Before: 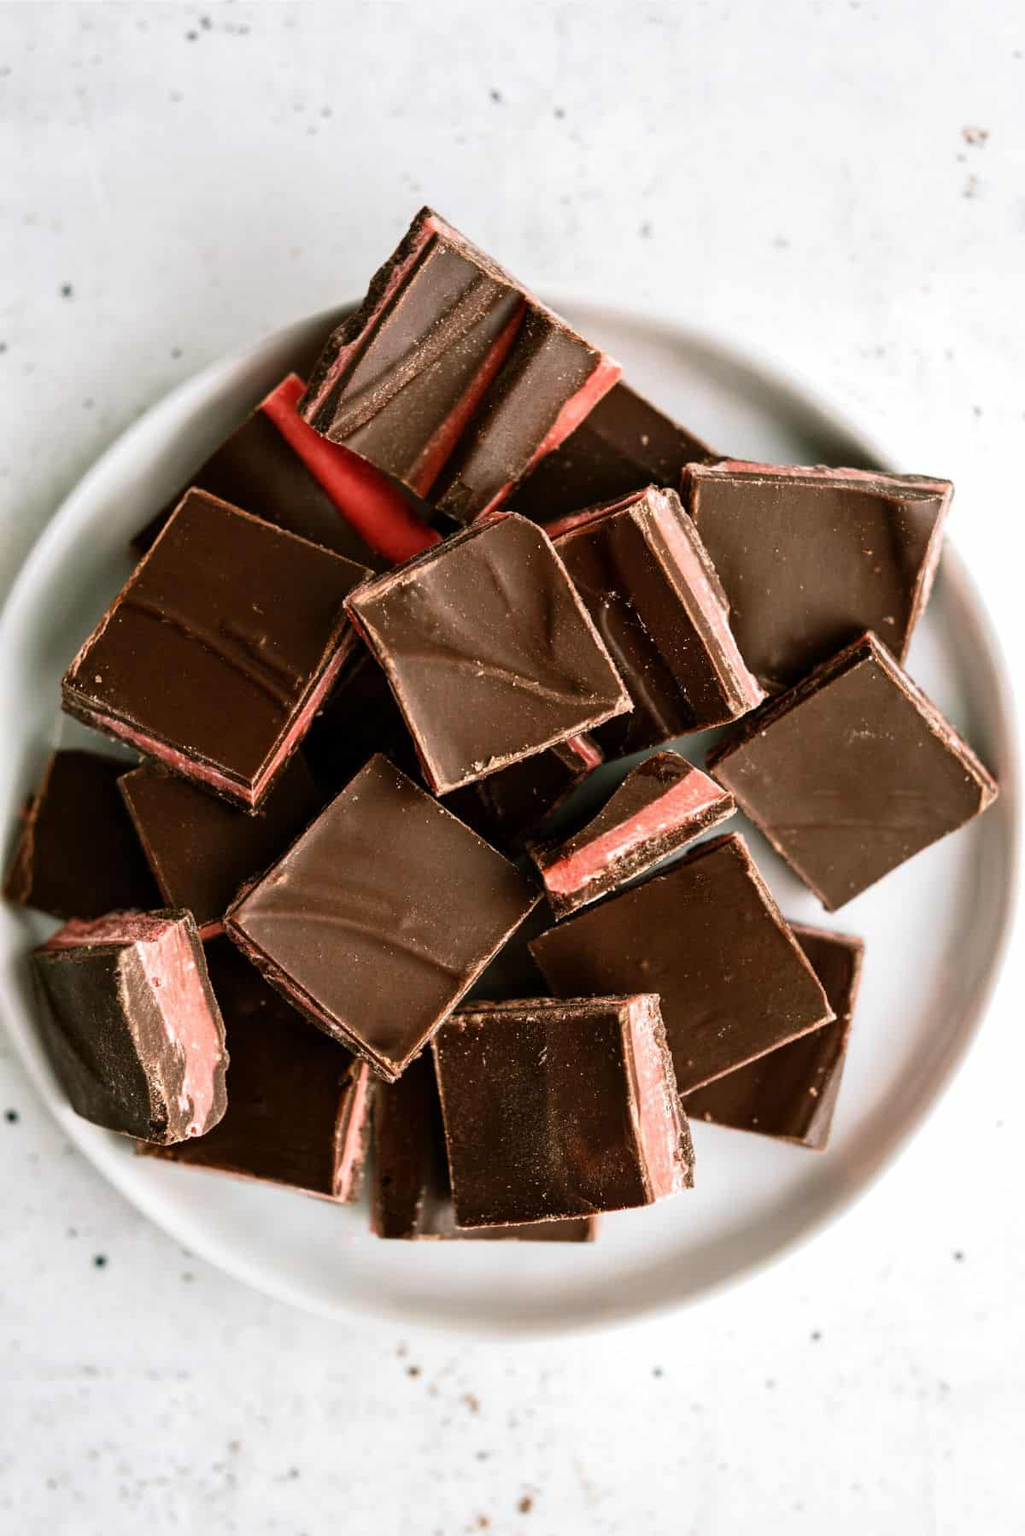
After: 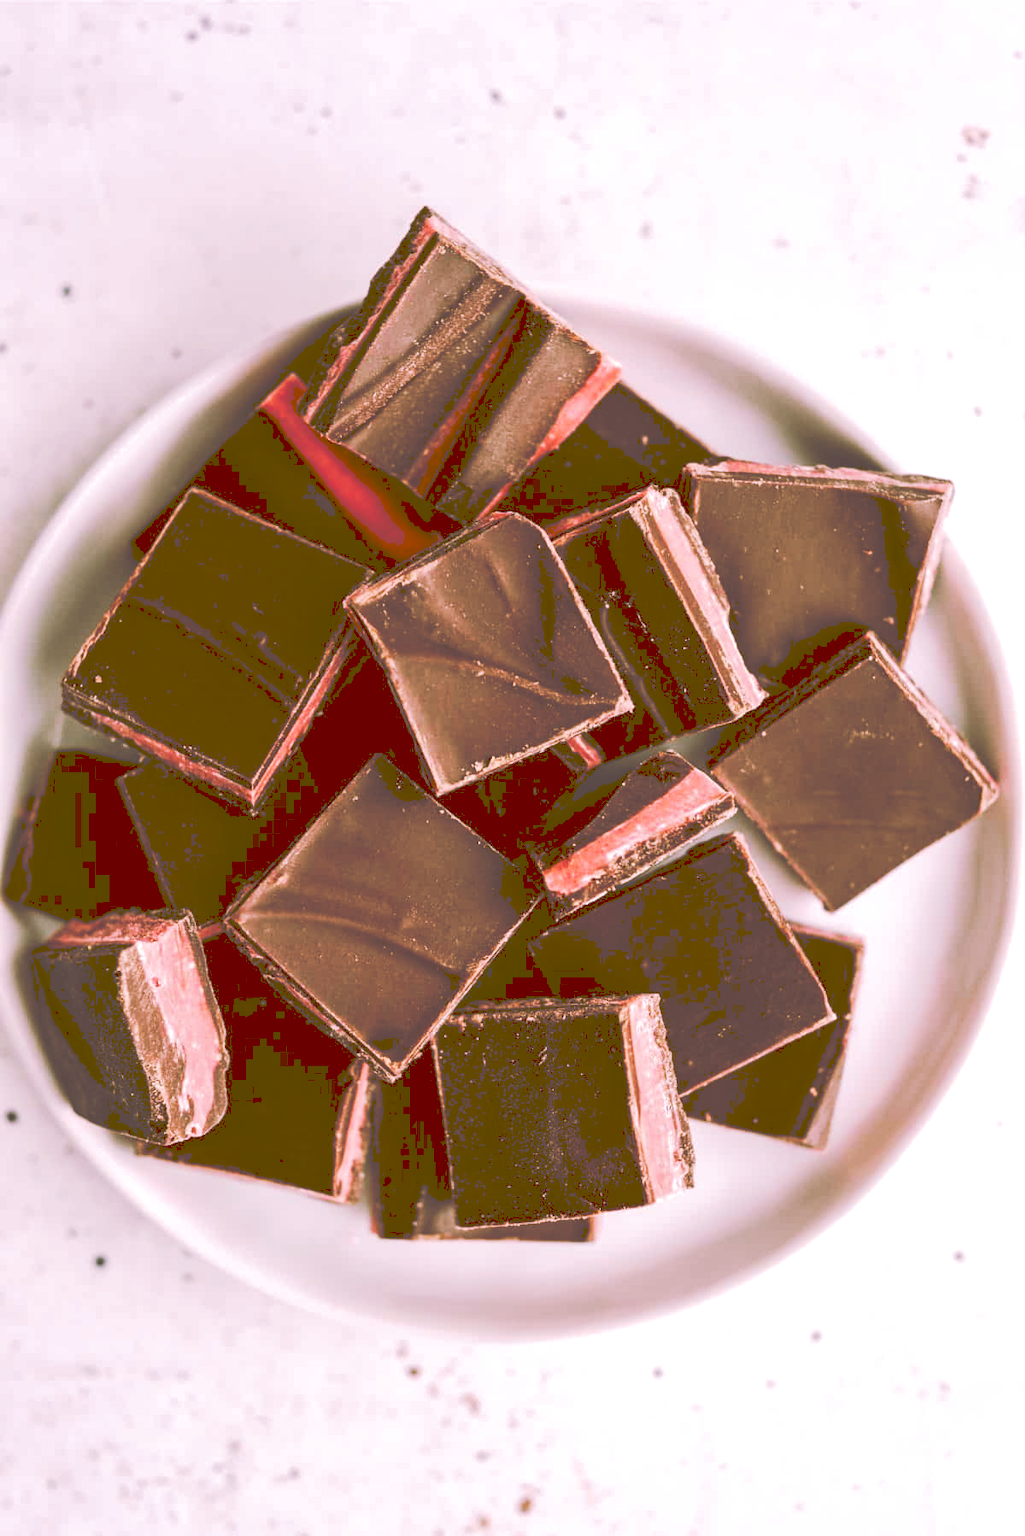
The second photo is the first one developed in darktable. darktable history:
tone curve: curves: ch0 [(0, 0) (0.003, 0.301) (0.011, 0.302) (0.025, 0.307) (0.044, 0.313) (0.069, 0.316) (0.1, 0.322) (0.136, 0.325) (0.177, 0.341) (0.224, 0.358) (0.277, 0.386) (0.335, 0.429) (0.399, 0.486) (0.468, 0.556) (0.543, 0.644) (0.623, 0.728) (0.709, 0.796) (0.801, 0.854) (0.898, 0.908) (1, 1)], preserve colors none
color look up table: target L [90.58, 82.55, 83.01, 74.12, 62.75, 63.44, 52.94, 53.59, 38.5, 37.43, 14.5, 200.95, 103.4, 80.14, 70.04, 68.74, 66.08, 64.06, 59.84, 49.48, 45.39, 41.72, 40.76, 33.93, 27.64, 30.2, 16.65, 14.37, 90.56, 79.01, 76.2, 66.08, 71.2, 57.39, 58.99, 43.47, 48.35, 51.6, 45.71, 34.95, 15.33, 11.05, 89.15, 84.09, 63.38, 62.14, 62.8, 29.93, 6.64], target a [-5.392, -52.37, -0.136, -42.15, -34.43, -0.798, -14.75, -26.08, -25.39, -4.722, 4.432, 0, 0, 33.89, 48.01, 32.78, 42.95, 32.44, 19.37, 67.88, 73.76, 43.09, 33.1, 47.45, 57.45, 12.5, 51.82, 43.79, 14.73, 17, 38.52, 12.45, 59.9, 9.519, 76.03, 72.02, 53.75, 24.33, 26.51, 61.72, 23.16, 38.46, -8.823, -29.51, -14.45, -0.038, -5.353, -7.761, 26.61], target b [83.23, 54, 33.43, 14.73, 68.49, 70.17, 29.88, 5.953, 65.52, 63.72, 24.3, -0.001, -0.002, 17.43, -1.686, 77.36, 49.6, 38.6, 13.58, 82.31, 11.58, 9.468, 69.45, 55.17, 46.95, 31.26, 27.78, 24.08, -3.957, -8.077, -27.99, -35.25, -37.26, -10.41, -39.91, -7.823, -19.45, -23.39, -75.72, -58.48, -18.33, -38.75, -5.846, -10.23, -38.16, -49.66, -12.29, -0.876, 10.71], num patches 49
